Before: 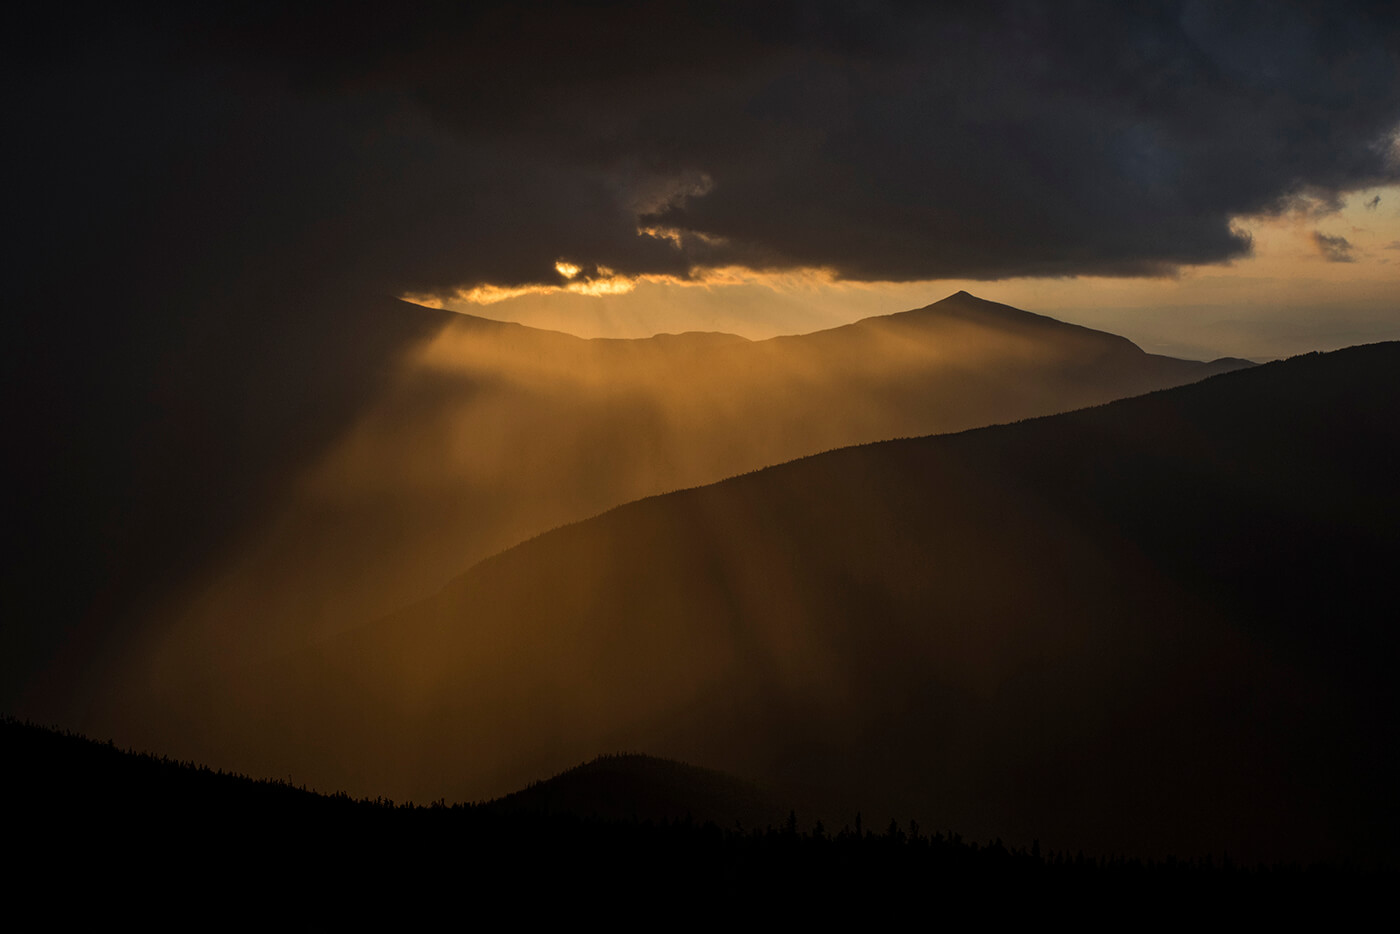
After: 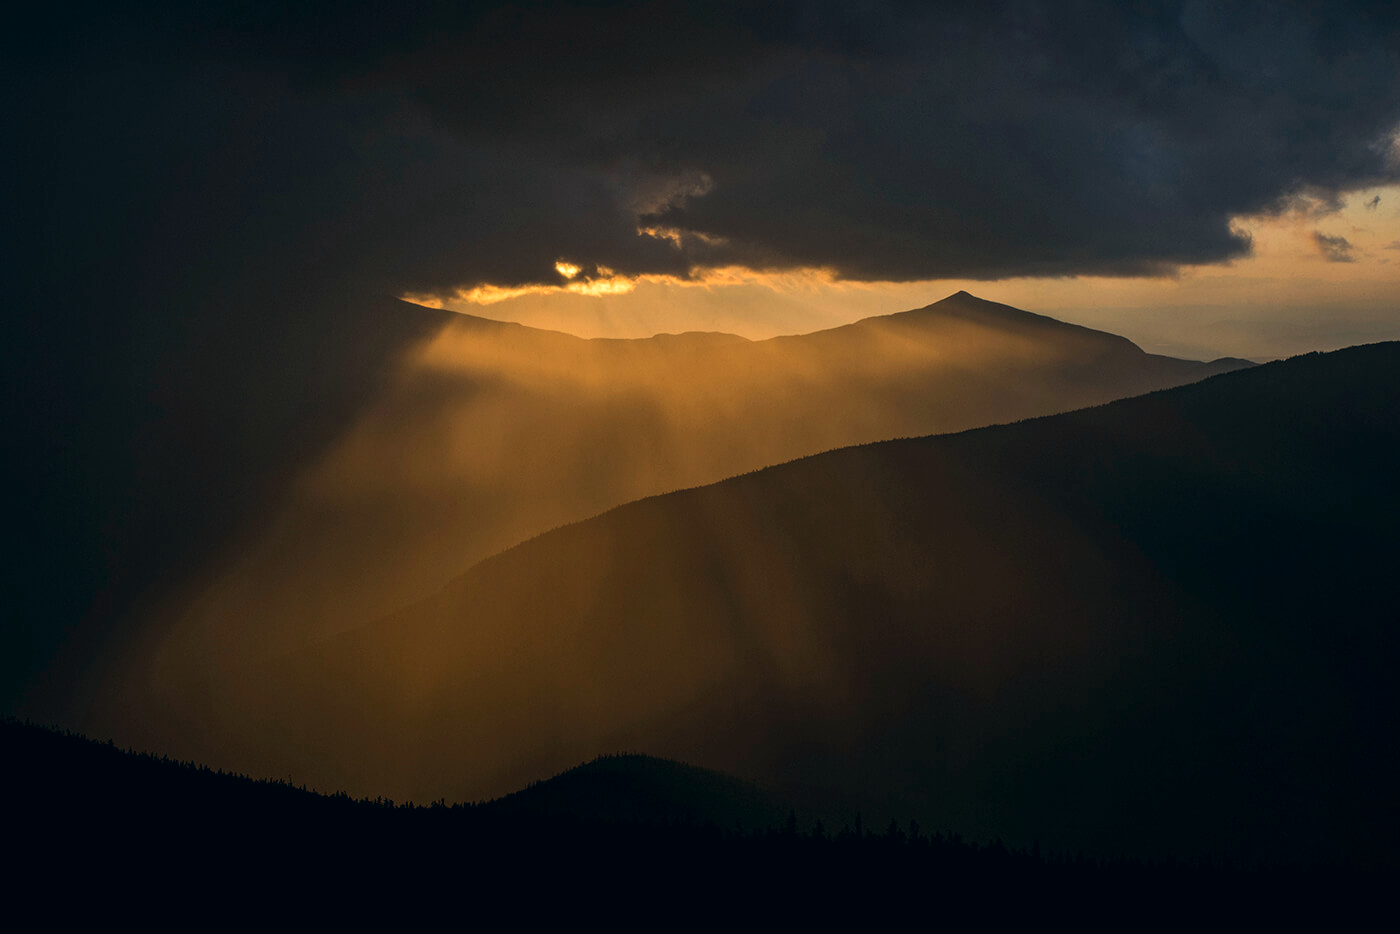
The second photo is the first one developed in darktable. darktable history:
exposure: exposure 0.202 EV, compensate exposure bias true, compensate highlight preservation false
color correction: highlights a* 5.35, highlights b* 5.33, shadows a* -4.71, shadows b* -5.13
